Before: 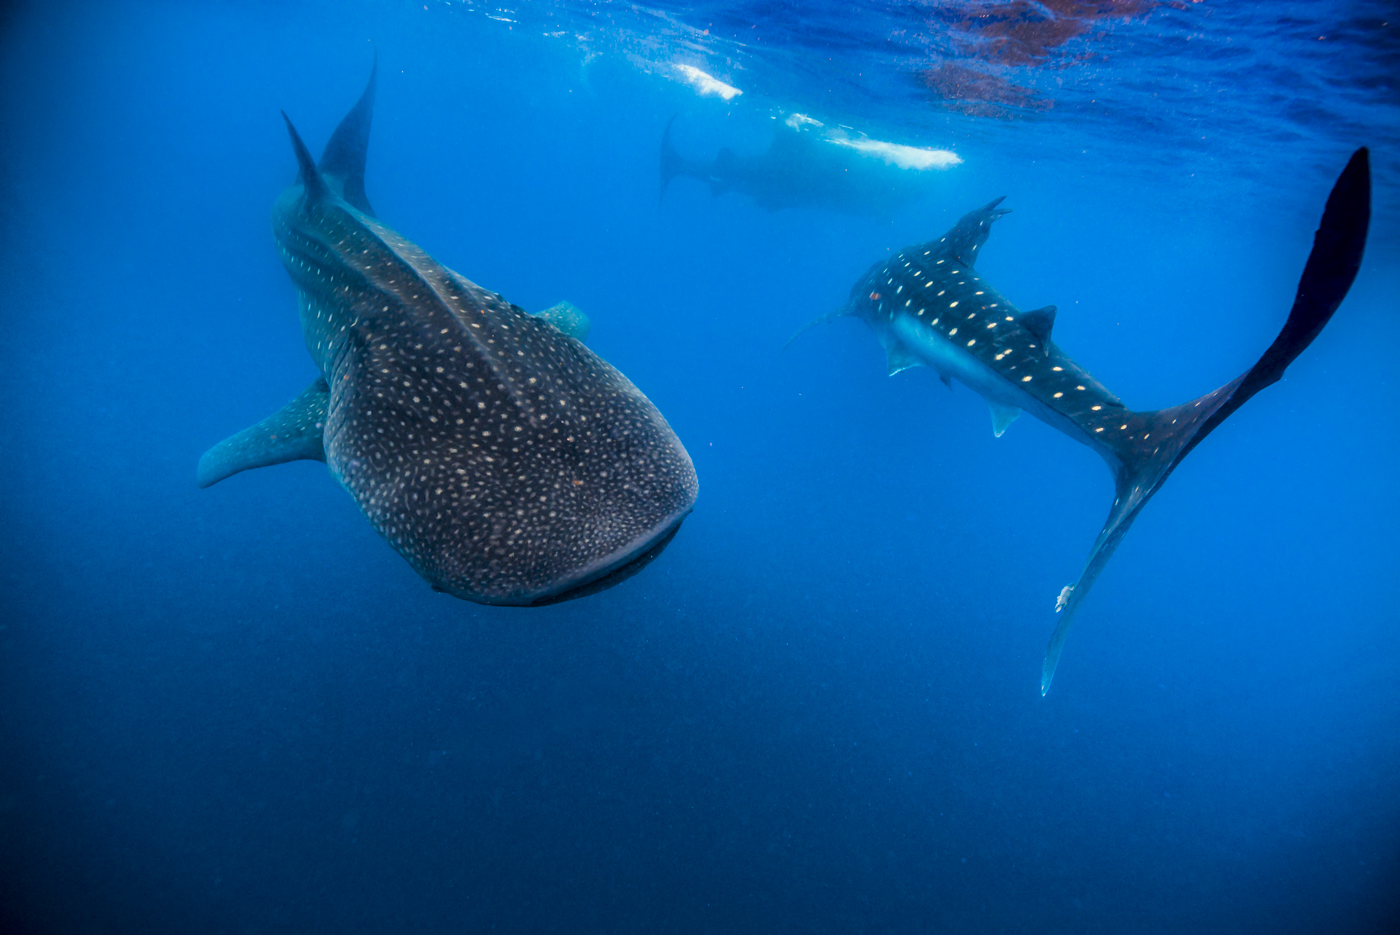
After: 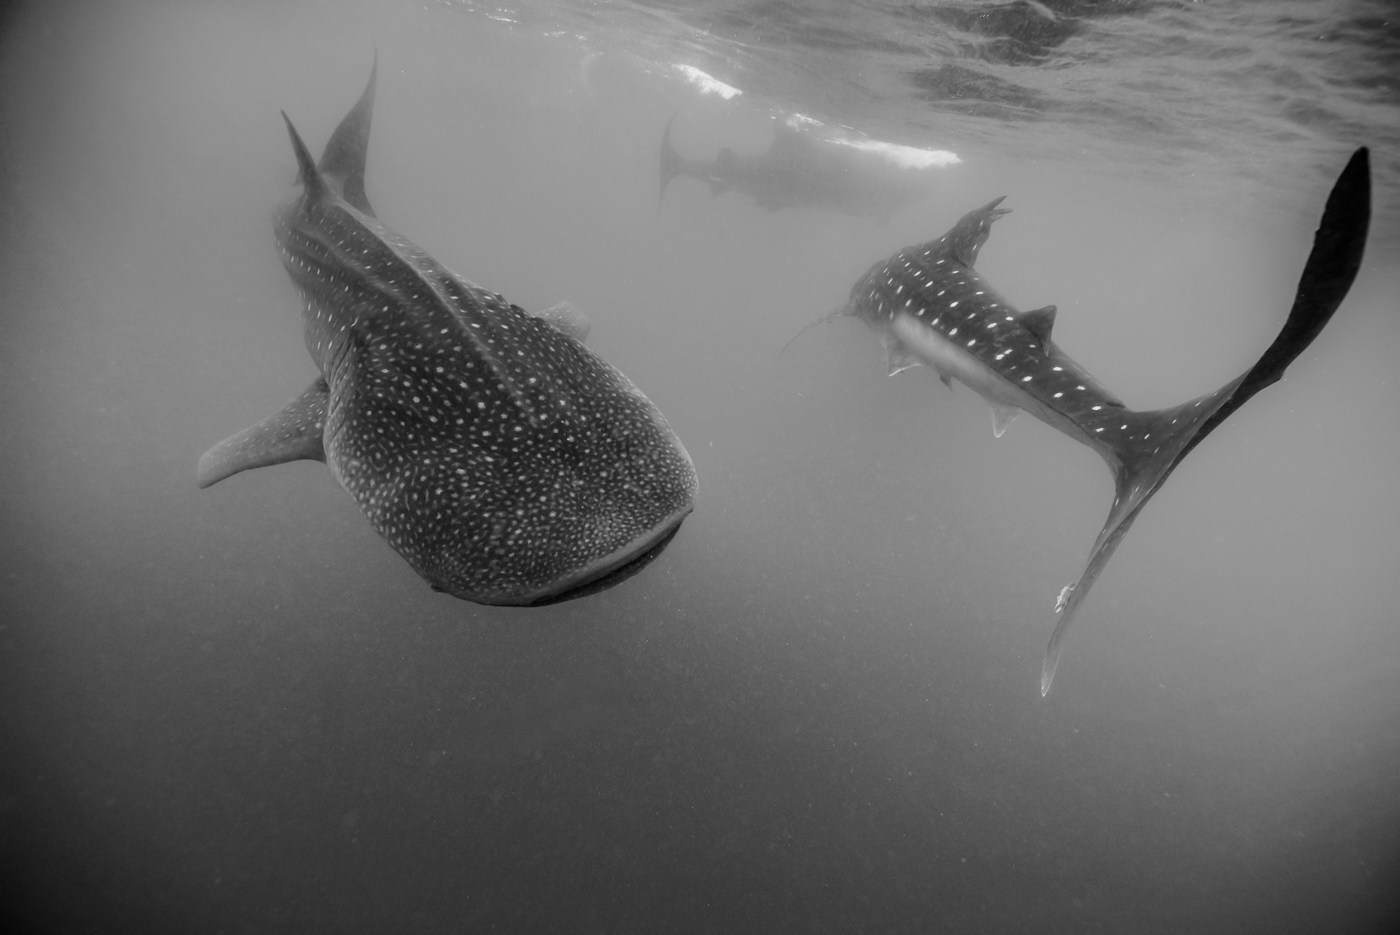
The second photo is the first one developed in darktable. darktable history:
color balance rgb: perceptual saturation grading › global saturation 0.213%, perceptual saturation grading › highlights -33.597%, perceptual saturation grading › mid-tones 14.946%, perceptual saturation grading › shadows 47.277%
color calibration: output gray [0.21, 0.42, 0.37, 0], illuminant same as pipeline (D50), adaptation XYZ, x 0.346, y 0.358, temperature 5019.77 K
